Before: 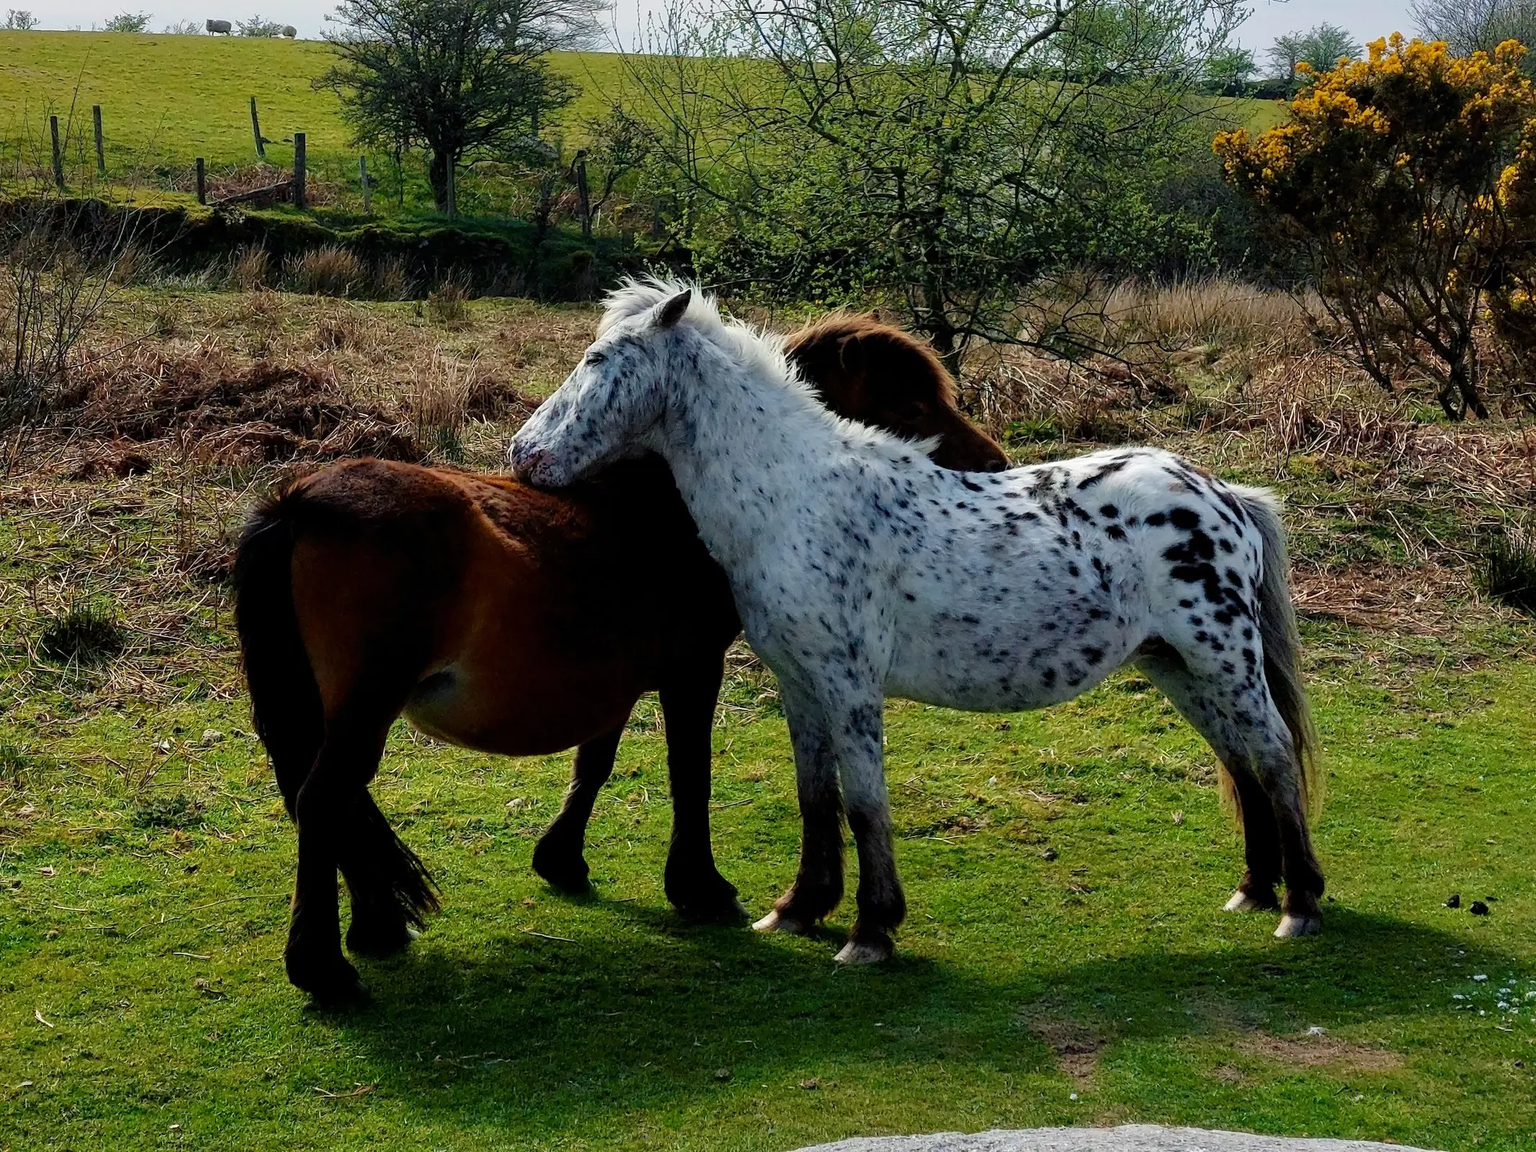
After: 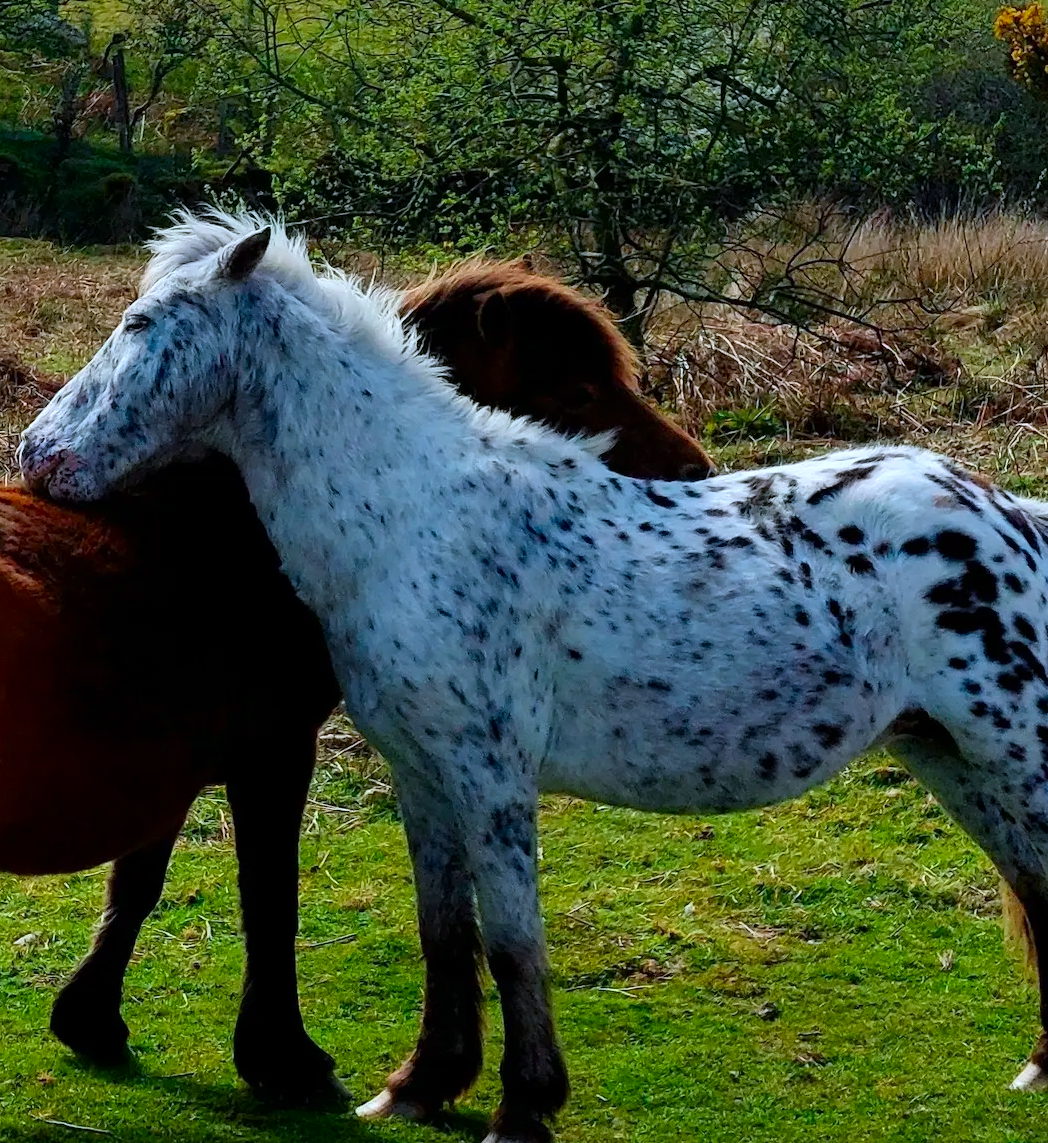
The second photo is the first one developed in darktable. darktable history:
contrast brightness saturation: brightness -0.024, saturation 0.342
crop: left 32.338%, top 10.959%, right 18.507%, bottom 17.559%
color correction: highlights a* -2.33, highlights b* -18.14
